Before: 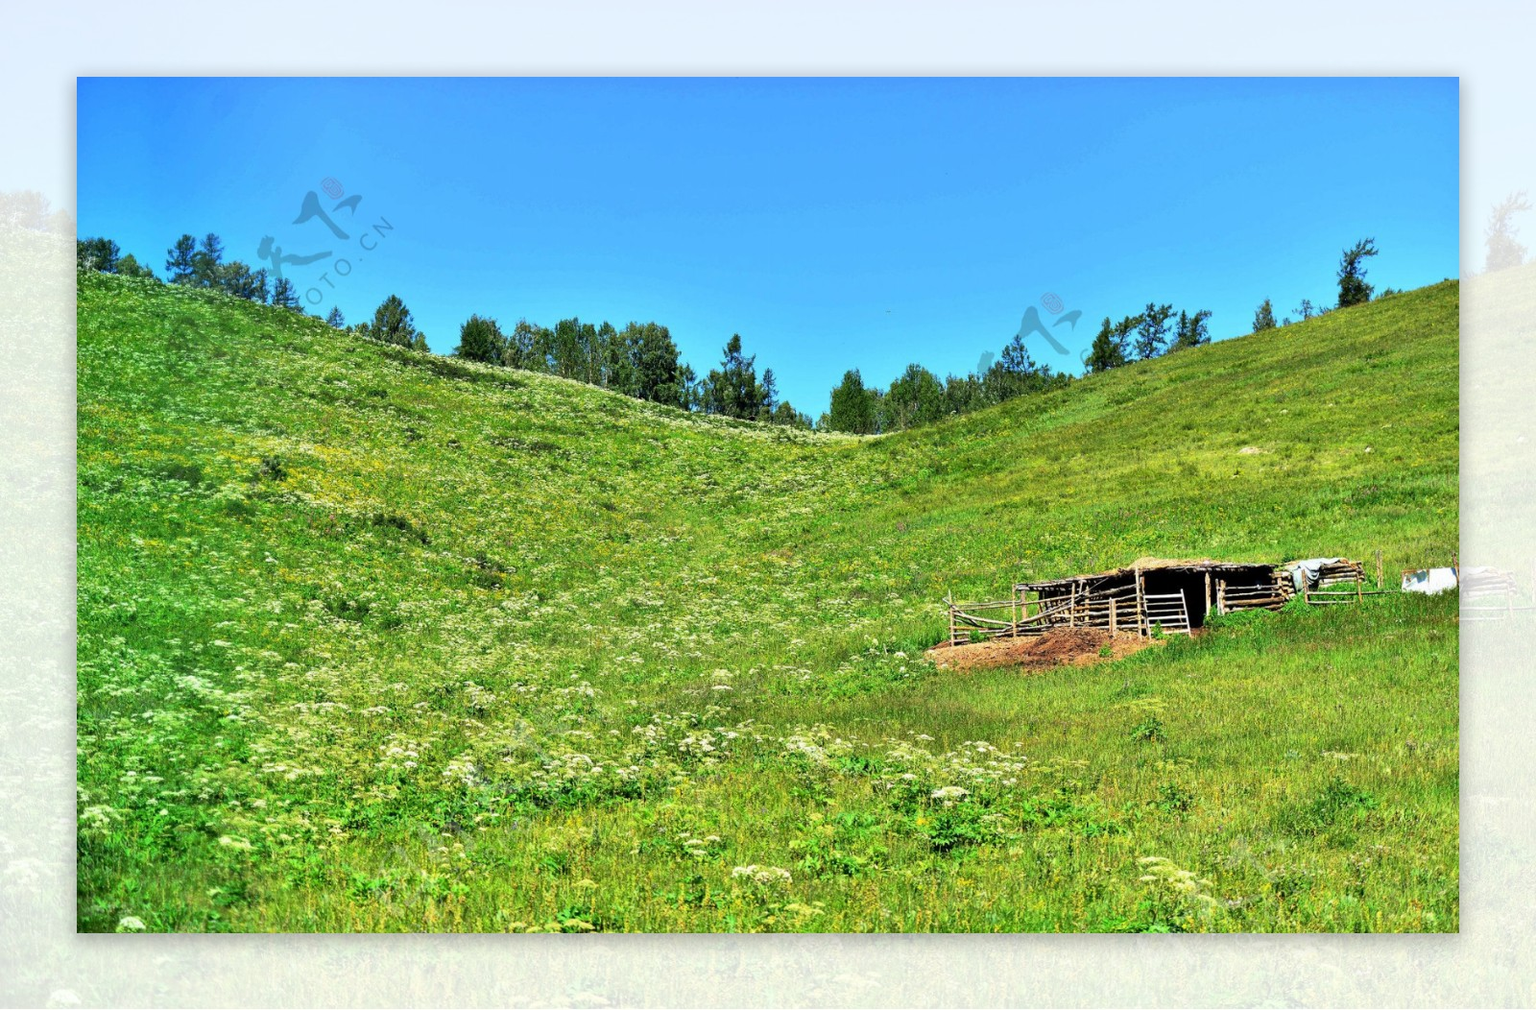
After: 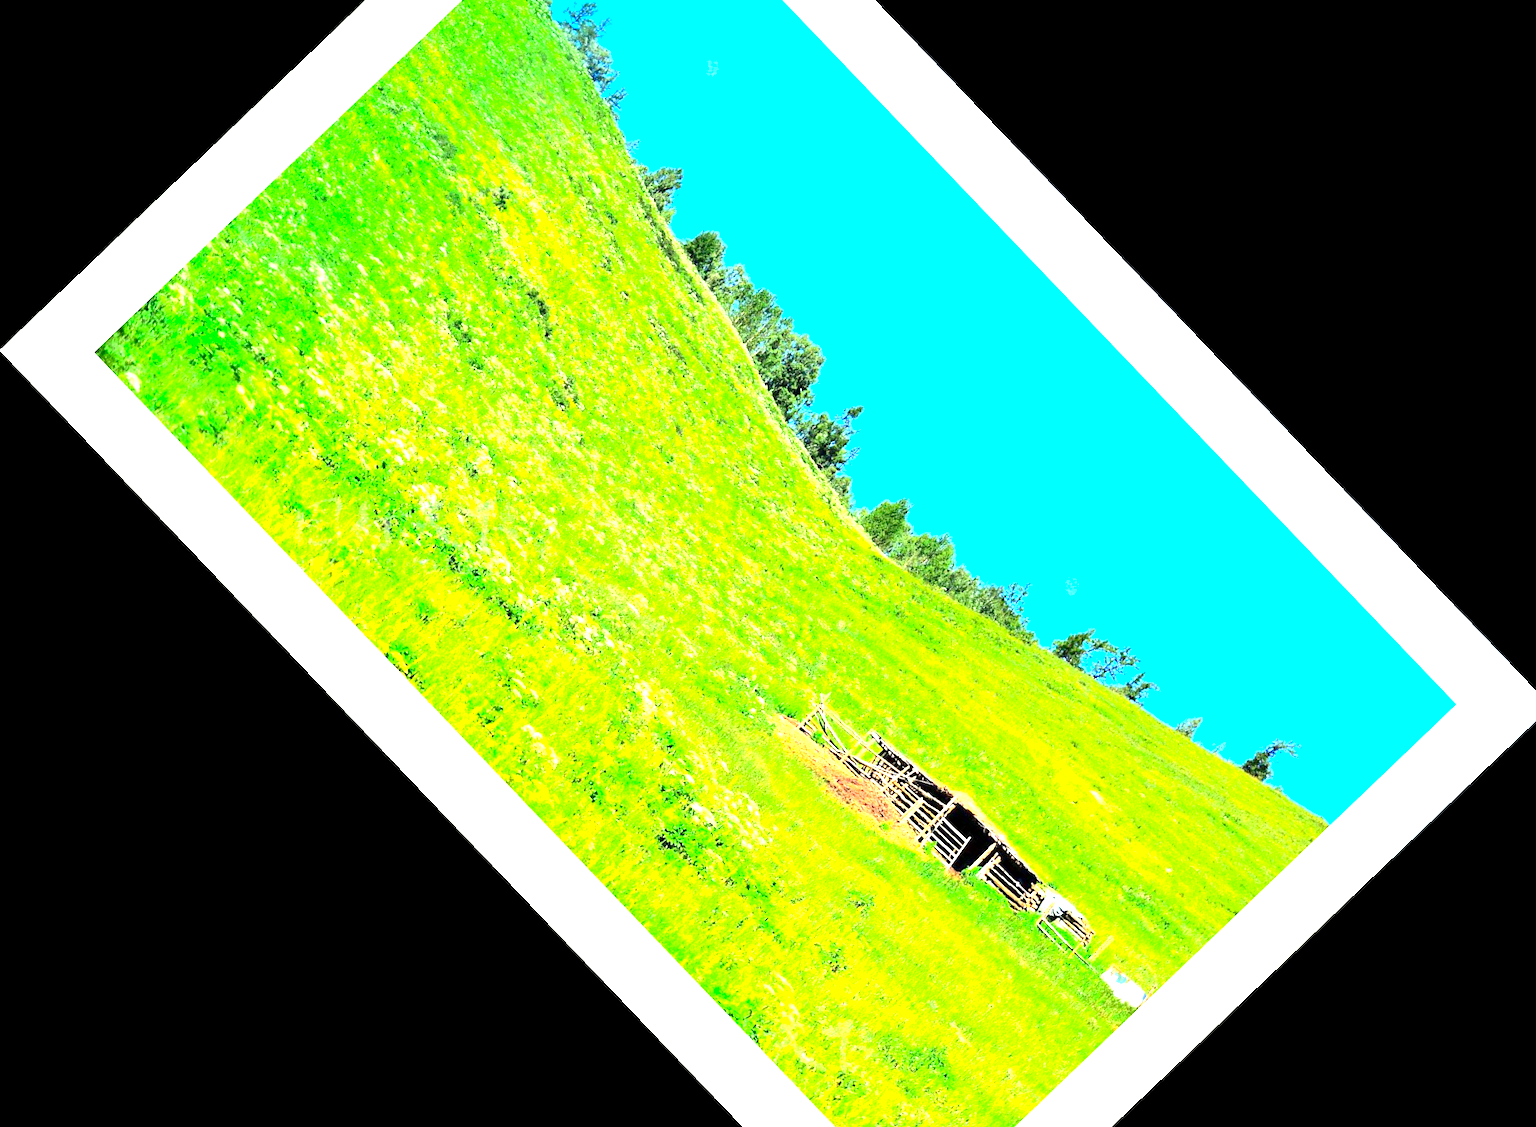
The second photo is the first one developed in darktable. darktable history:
contrast brightness saturation: contrast 0.23, brightness 0.1, saturation 0.29
crop and rotate: angle -46.26°, top 16.234%, right 0.912%, bottom 11.704%
exposure: exposure 2 EV, compensate highlight preservation false
